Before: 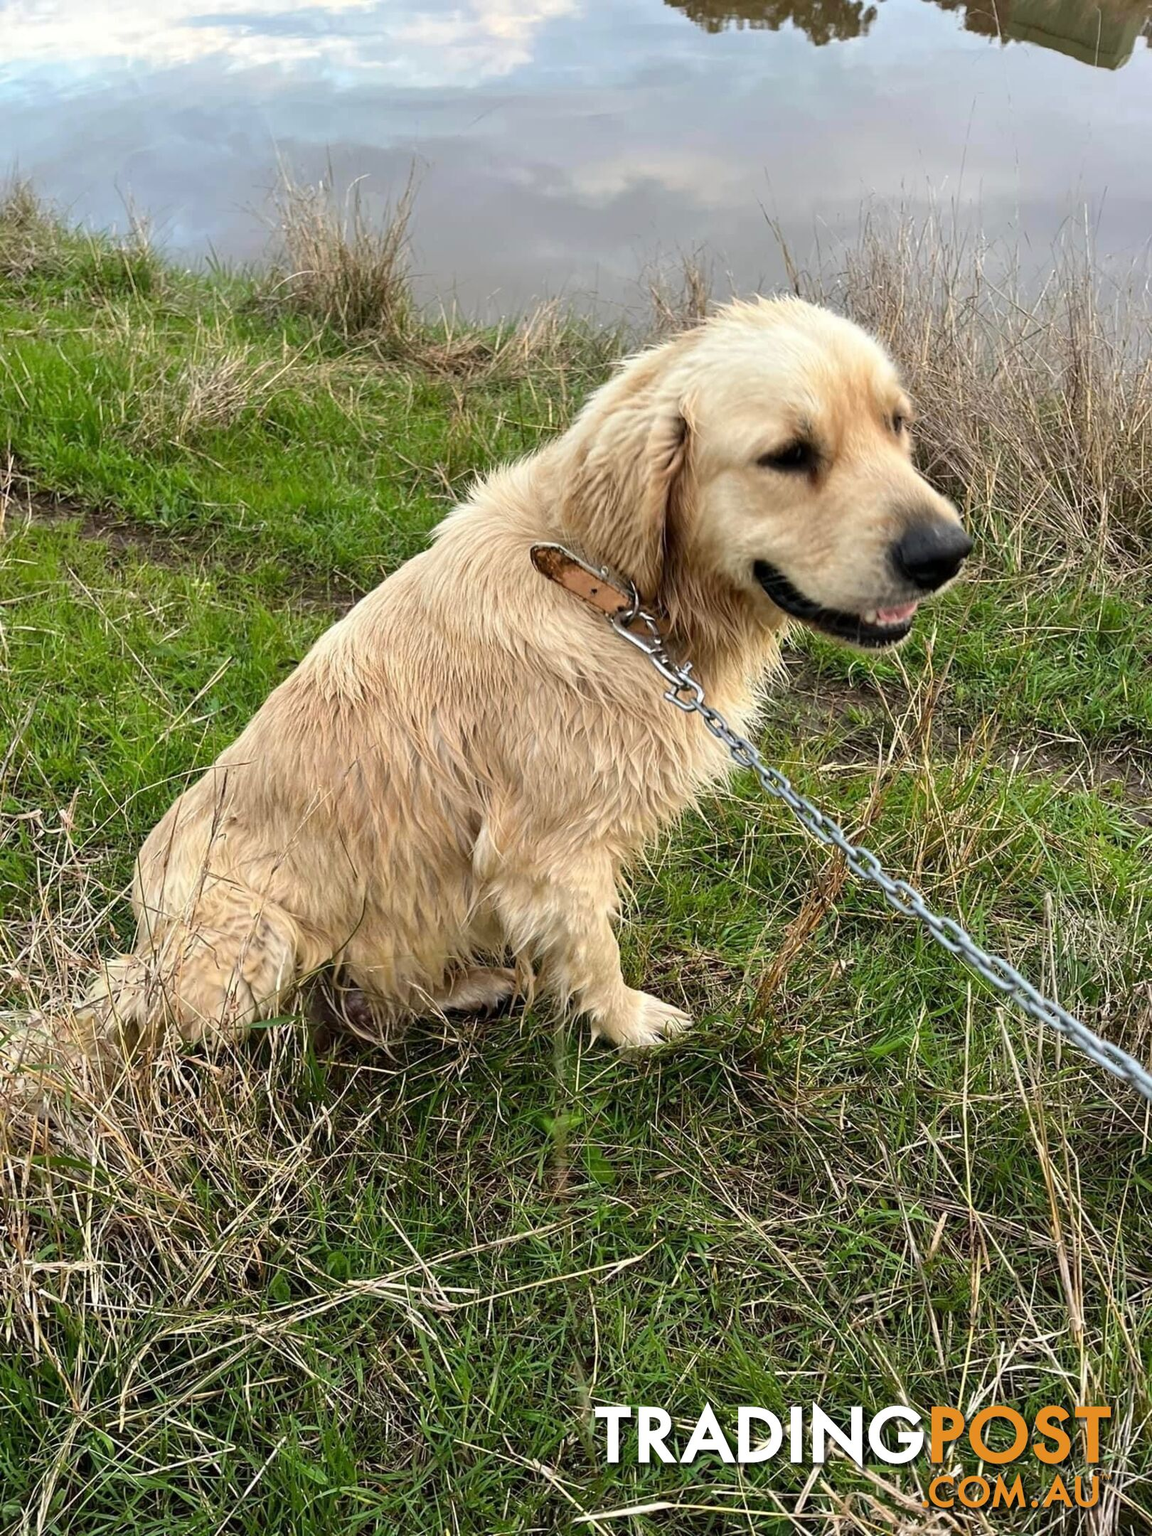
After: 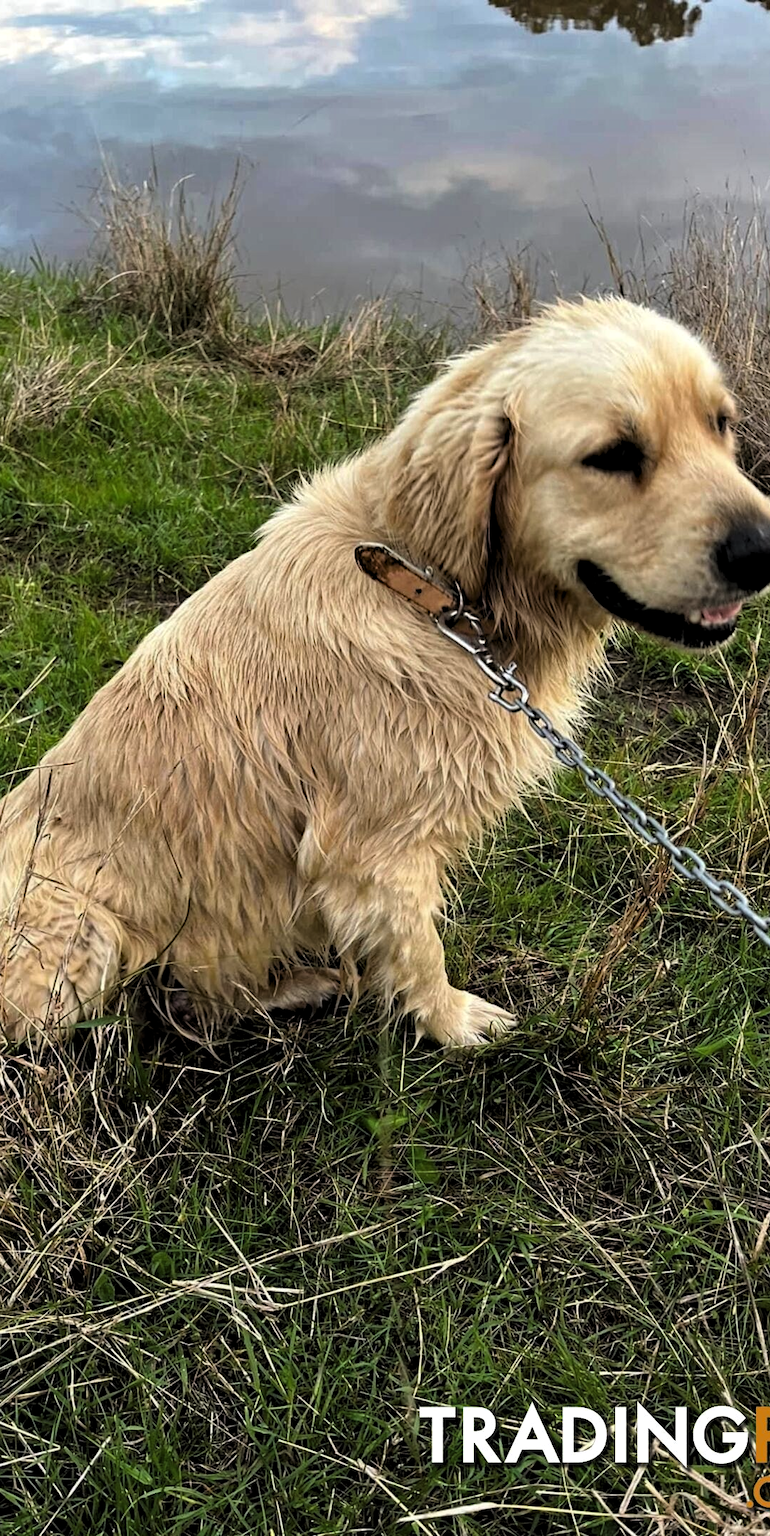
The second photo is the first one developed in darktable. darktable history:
haze removal: strength 0.287, distance 0.245, compatibility mode true, adaptive false
crop and rotate: left 15.254%, right 17.874%
levels: levels [0.116, 0.574, 1]
